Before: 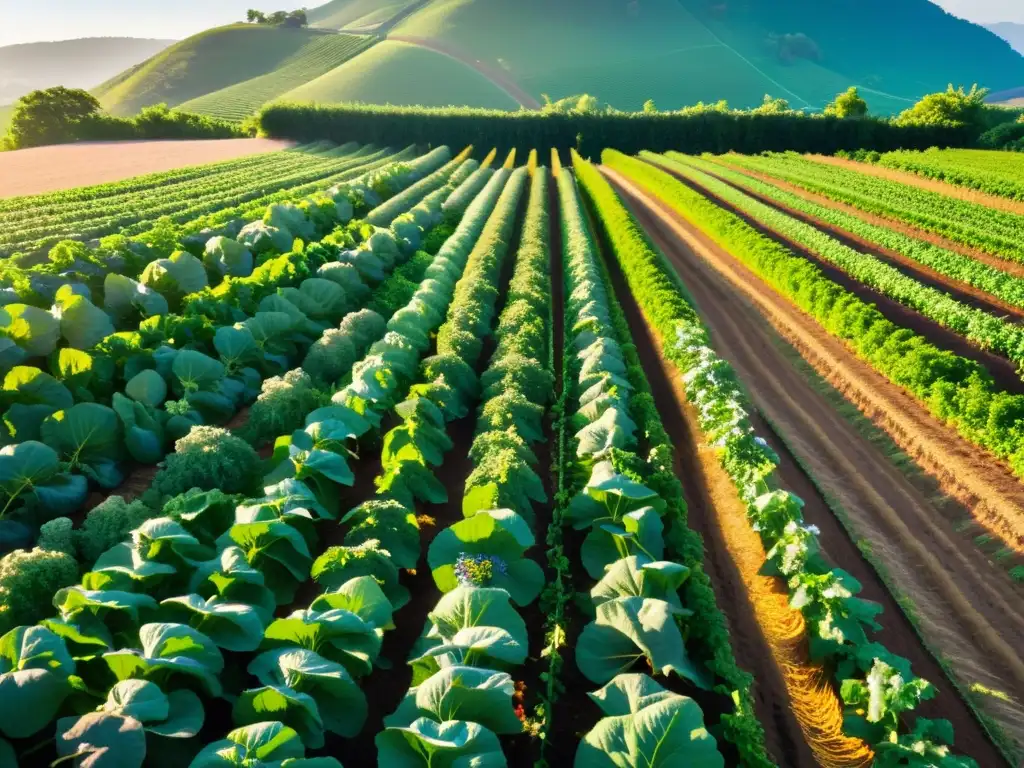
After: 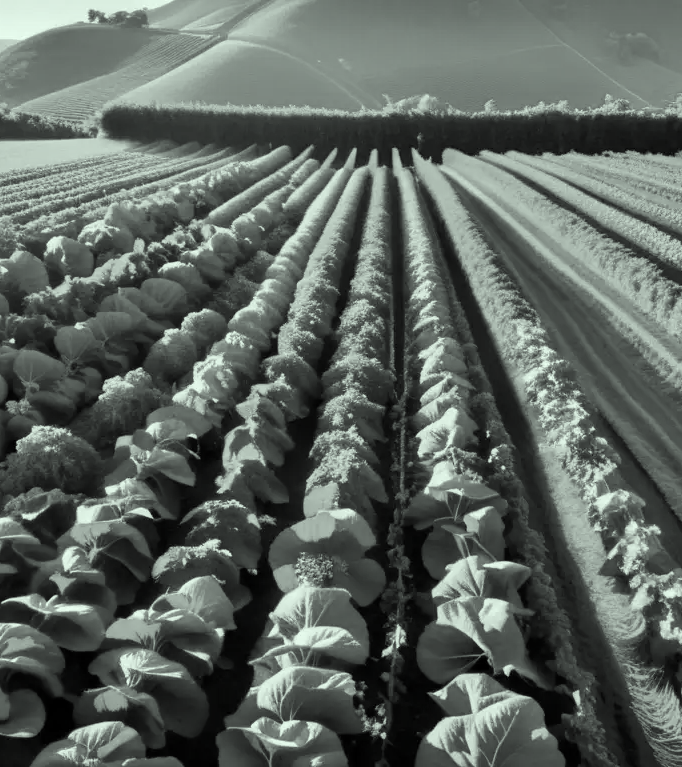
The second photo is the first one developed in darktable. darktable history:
exposure: black level correction 0.001, exposure 0.015 EV, compensate exposure bias true, compensate highlight preservation false
color correction: highlights a* -8, highlights b* 3.56
crop and rotate: left 15.558%, right 17.762%
color calibration: output gray [0.31, 0.36, 0.33, 0], illuminant as shot in camera, x 0.358, y 0.373, temperature 4628.91 K
color zones: curves: ch1 [(0.24, 0.634) (0.75, 0.5)]; ch2 [(0.253, 0.437) (0.745, 0.491)]
